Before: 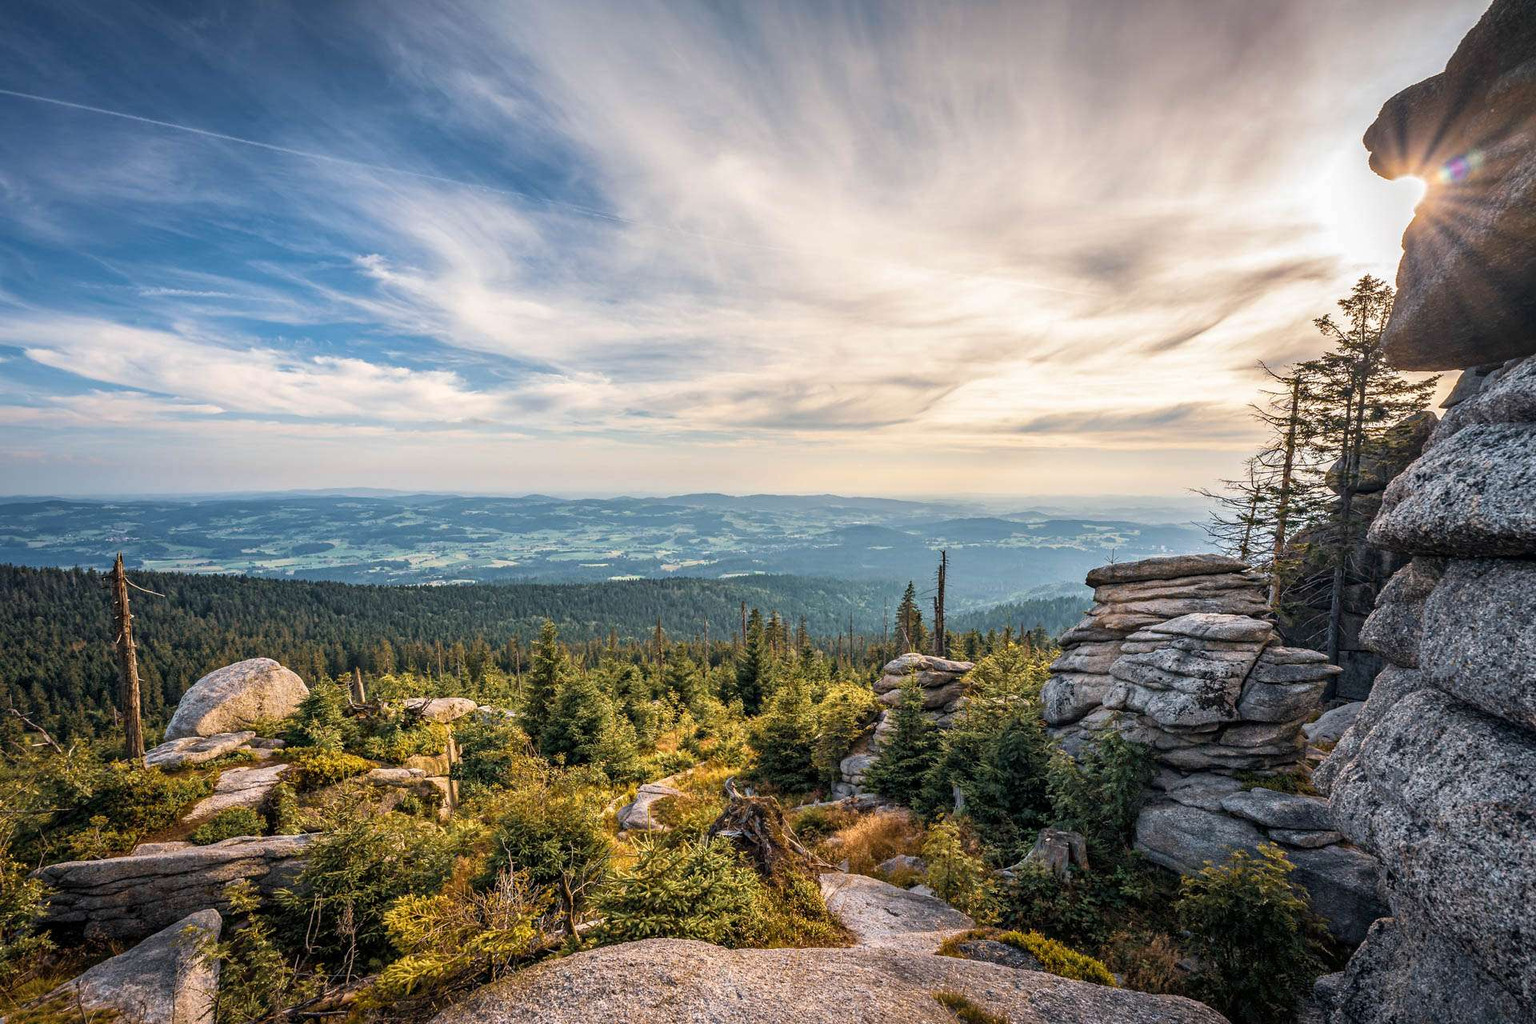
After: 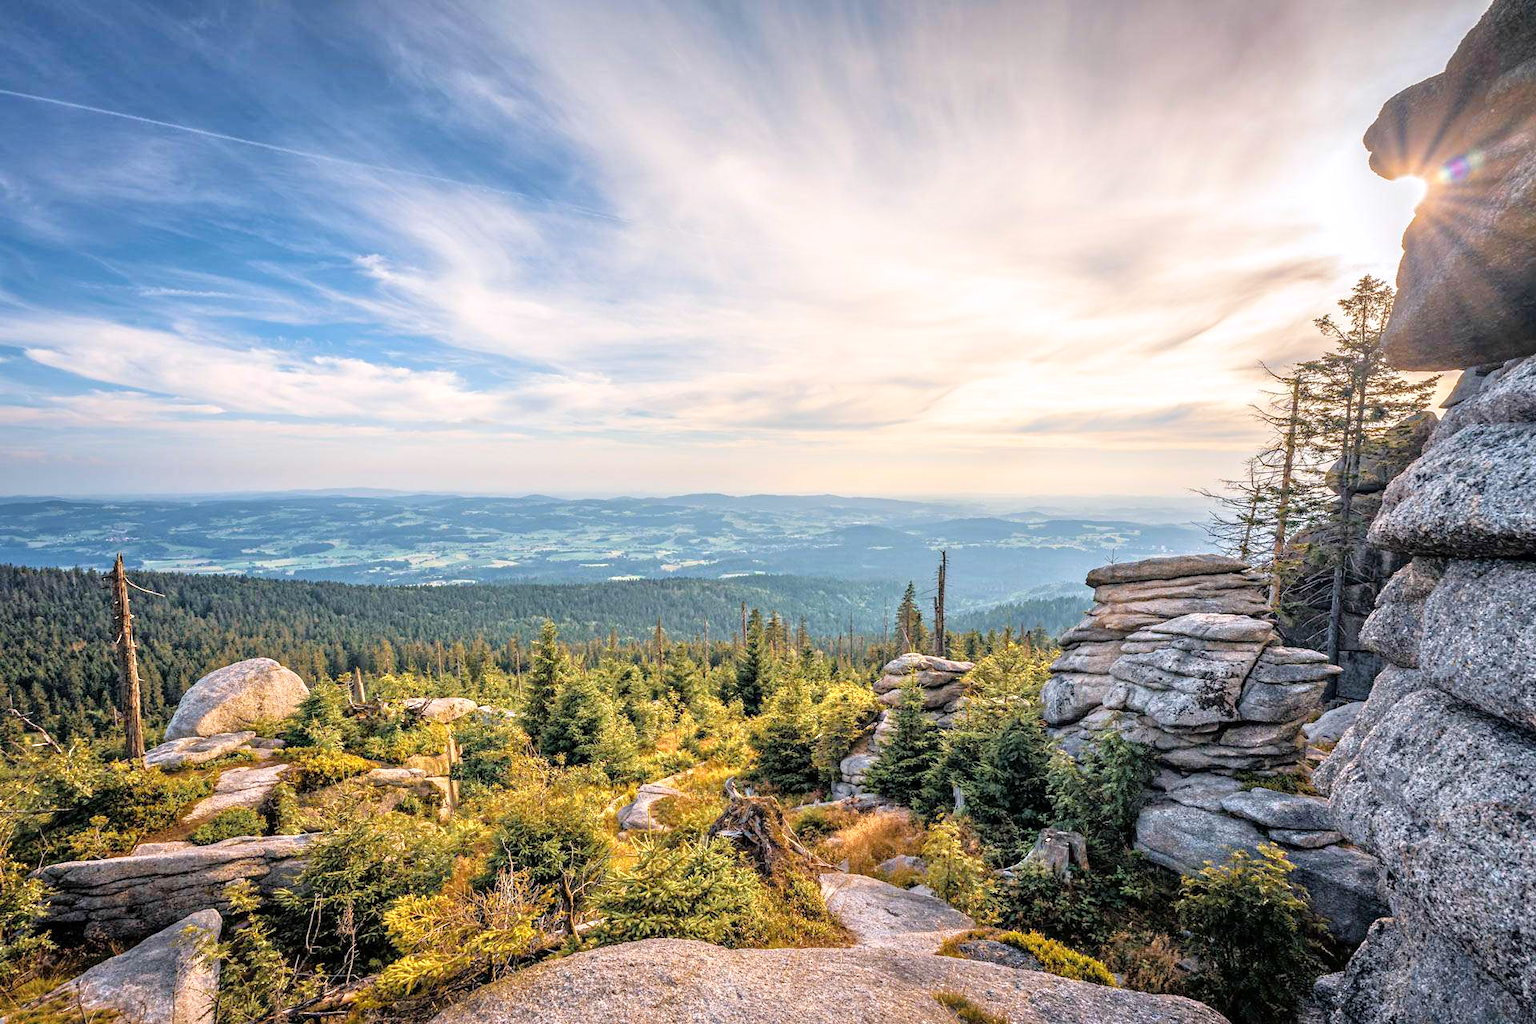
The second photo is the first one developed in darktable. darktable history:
shadows and highlights: shadows -24.28, highlights 49.77, soften with gaussian
tone equalizer: -7 EV 0.15 EV, -6 EV 0.6 EV, -5 EV 1.15 EV, -4 EV 1.33 EV, -3 EV 1.15 EV, -2 EV 0.6 EV, -1 EV 0.15 EV, mask exposure compensation -0.5 EV
white balance: red 1.004, blue 1.024
levels: levels [0, 0.492, 0.984]
